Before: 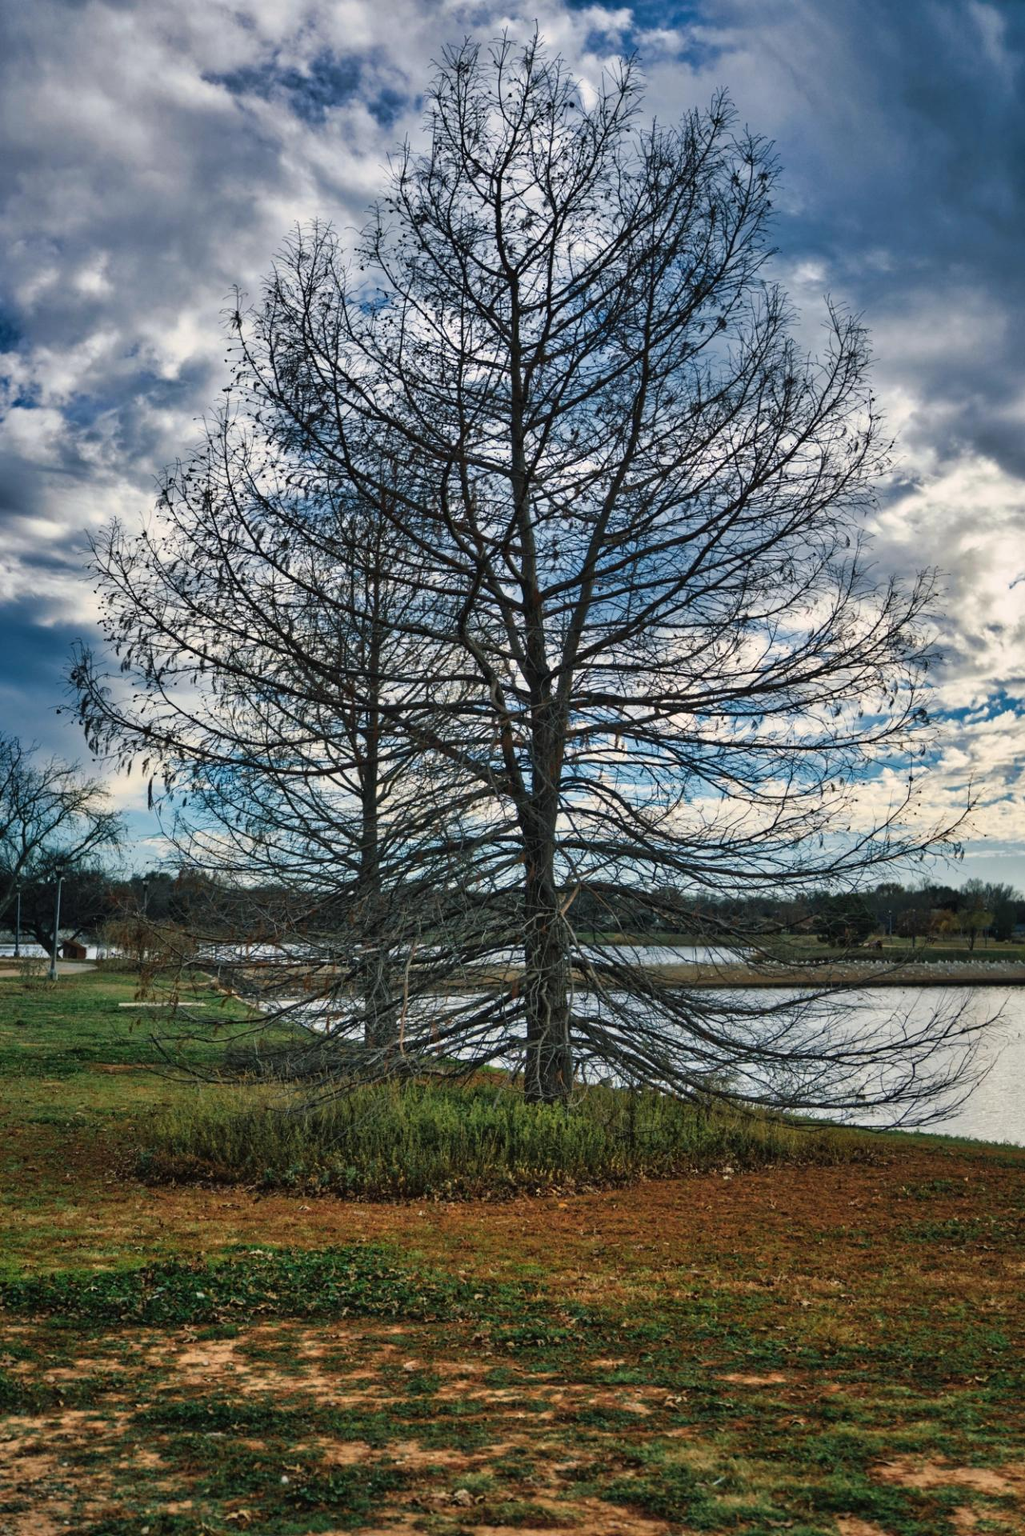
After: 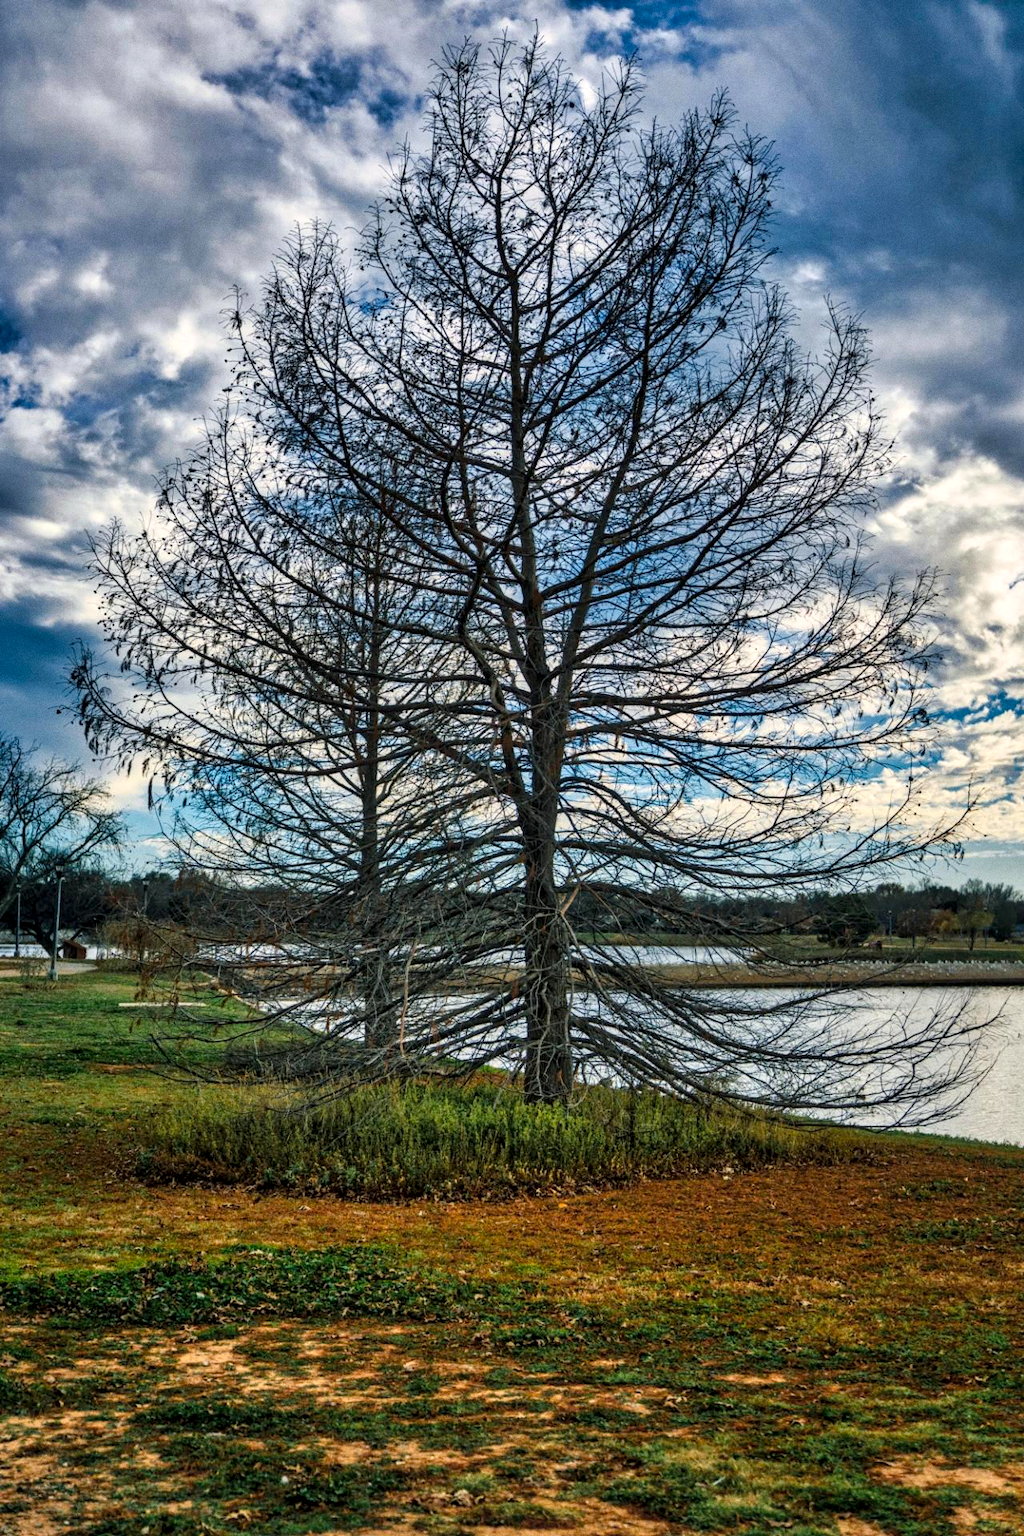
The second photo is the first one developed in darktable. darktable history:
grain: coarseness 0.47 ISO
base curve: curves: ch0 [(0, 0) (0.472, 0.508) (1, 1)]
color balance: output saturation 120%
exposure: compensate highlight preservation false
local contrast: highlights 40%, shadows 60%, detail 136%, midtone range 0.514
